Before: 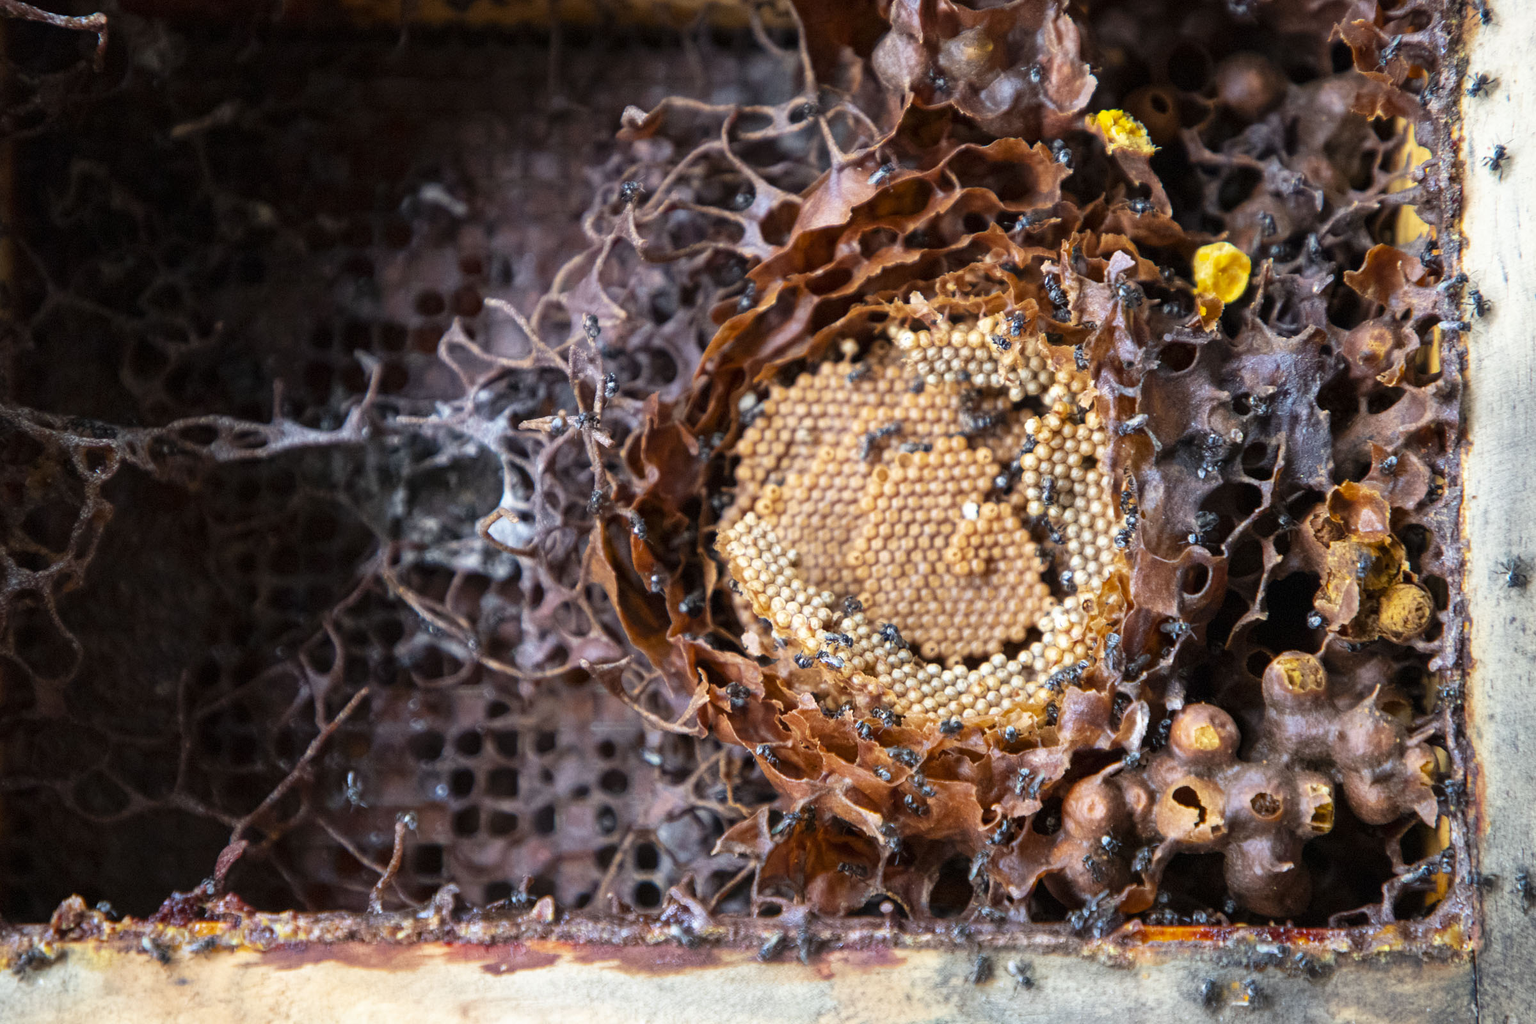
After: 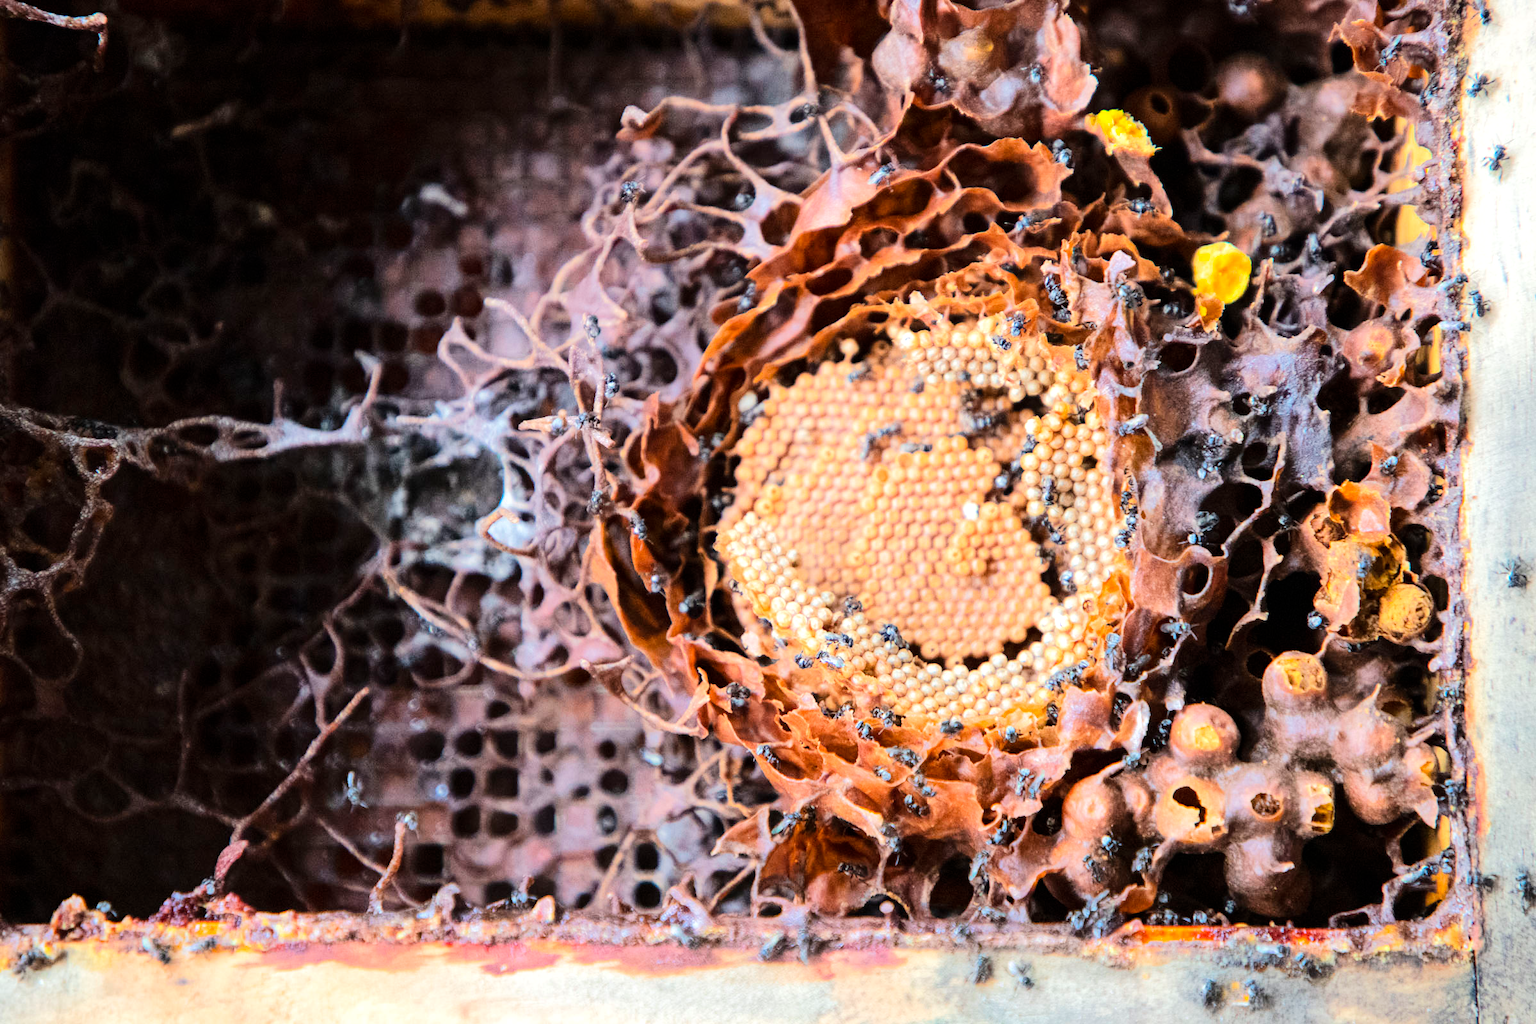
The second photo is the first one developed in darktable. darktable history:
tone equalizer: -7 EV 0.148 EV, -6 EV 0.603 EV, -5 EV 1.11 EV, -4 EV 1.35 EV, -3 EV 1.17 EV, -2 EV 0.6 EV, -1 EV 0.161 EV, edges refinement/feathering 500, mask exposure compensation -1.57 EV, preserve details no
